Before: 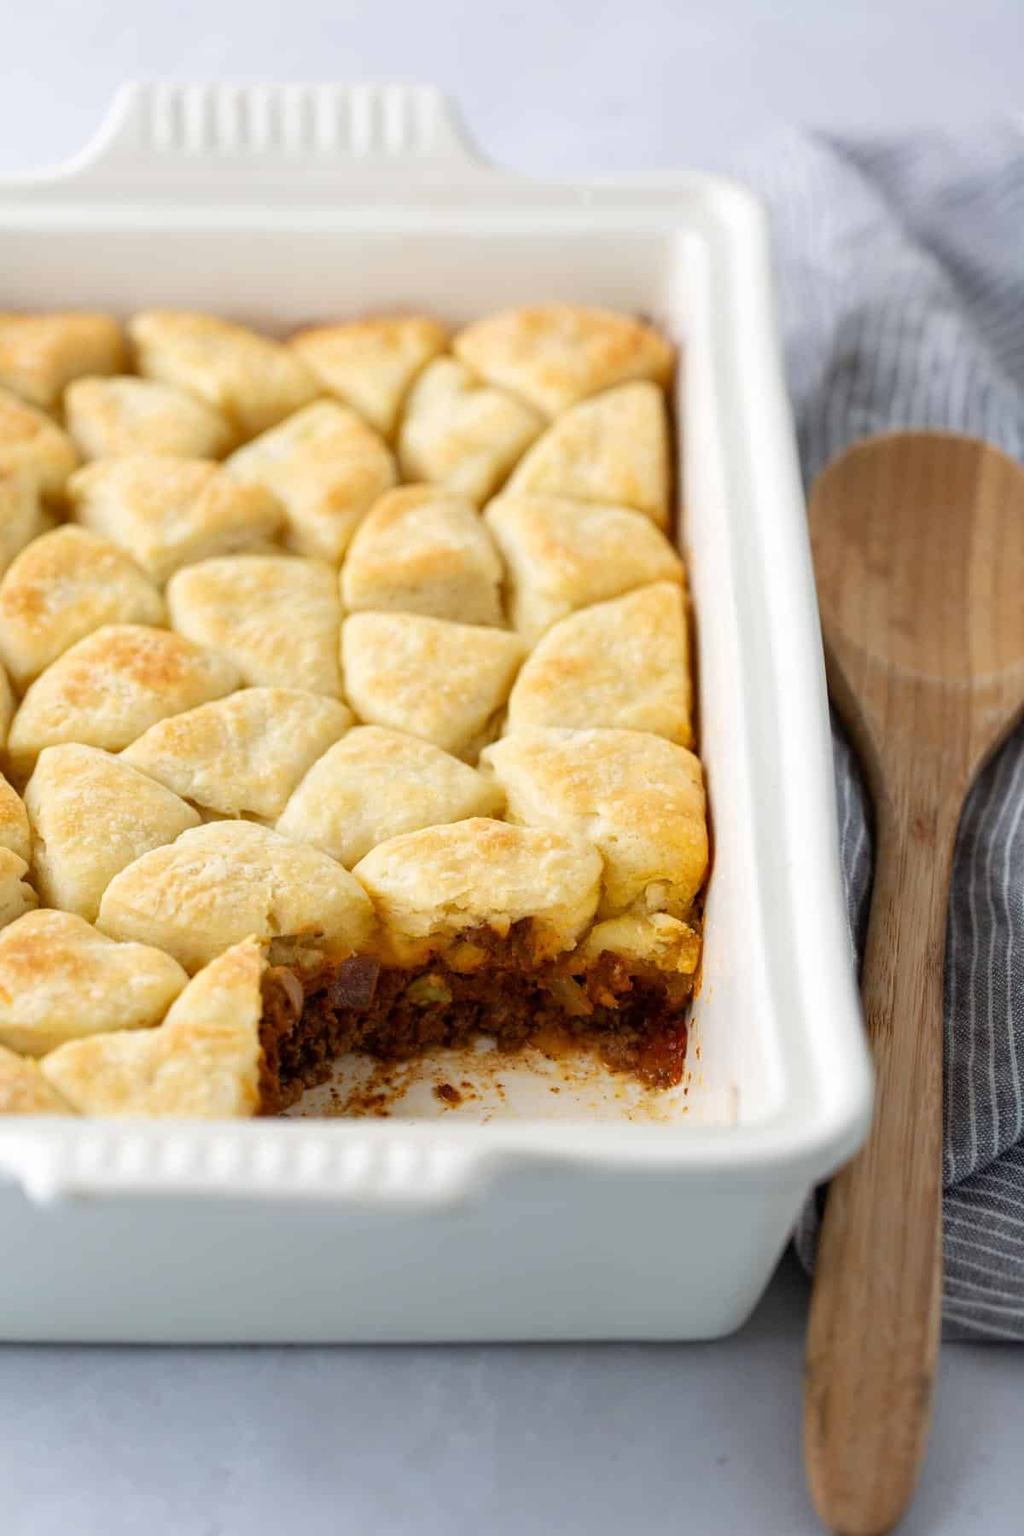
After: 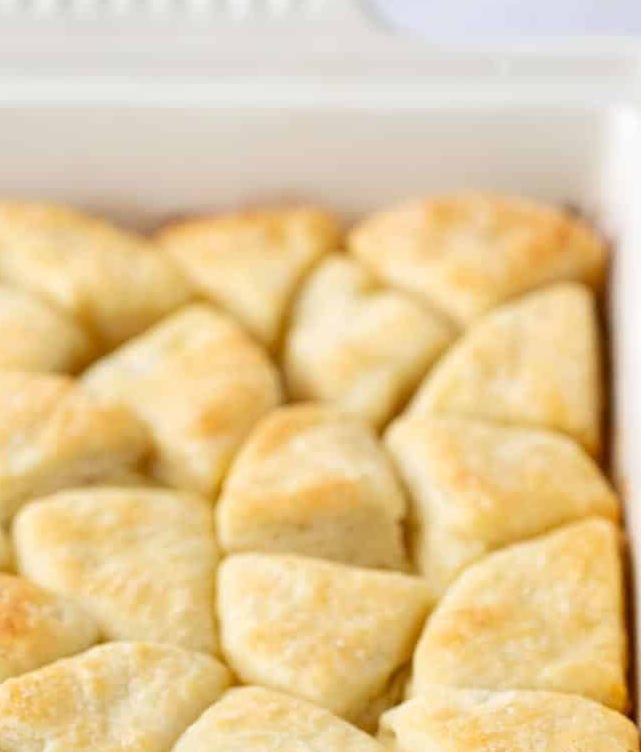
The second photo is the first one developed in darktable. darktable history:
crop: left 15.279%, top 9.136%, right 31.239%, bottom 49.068%
